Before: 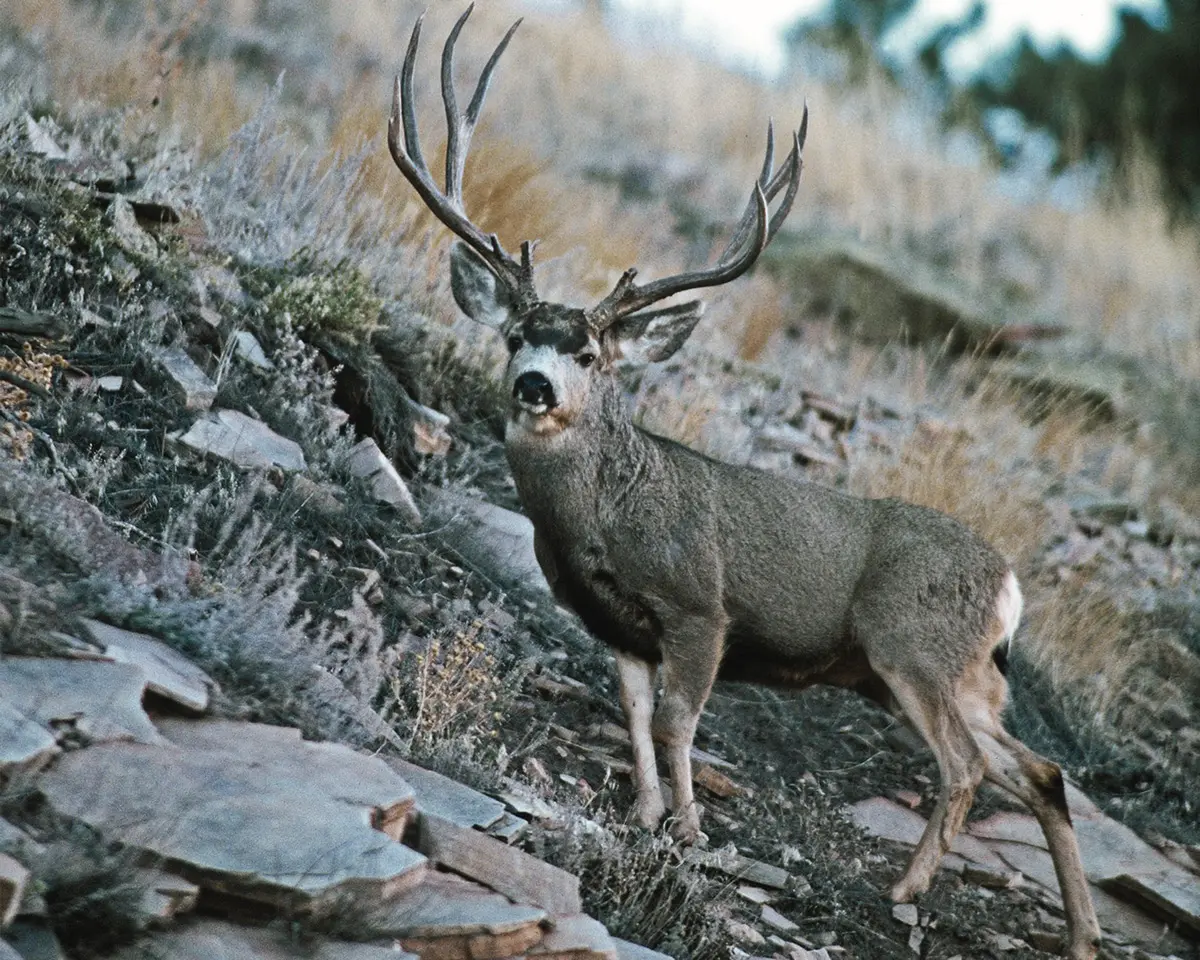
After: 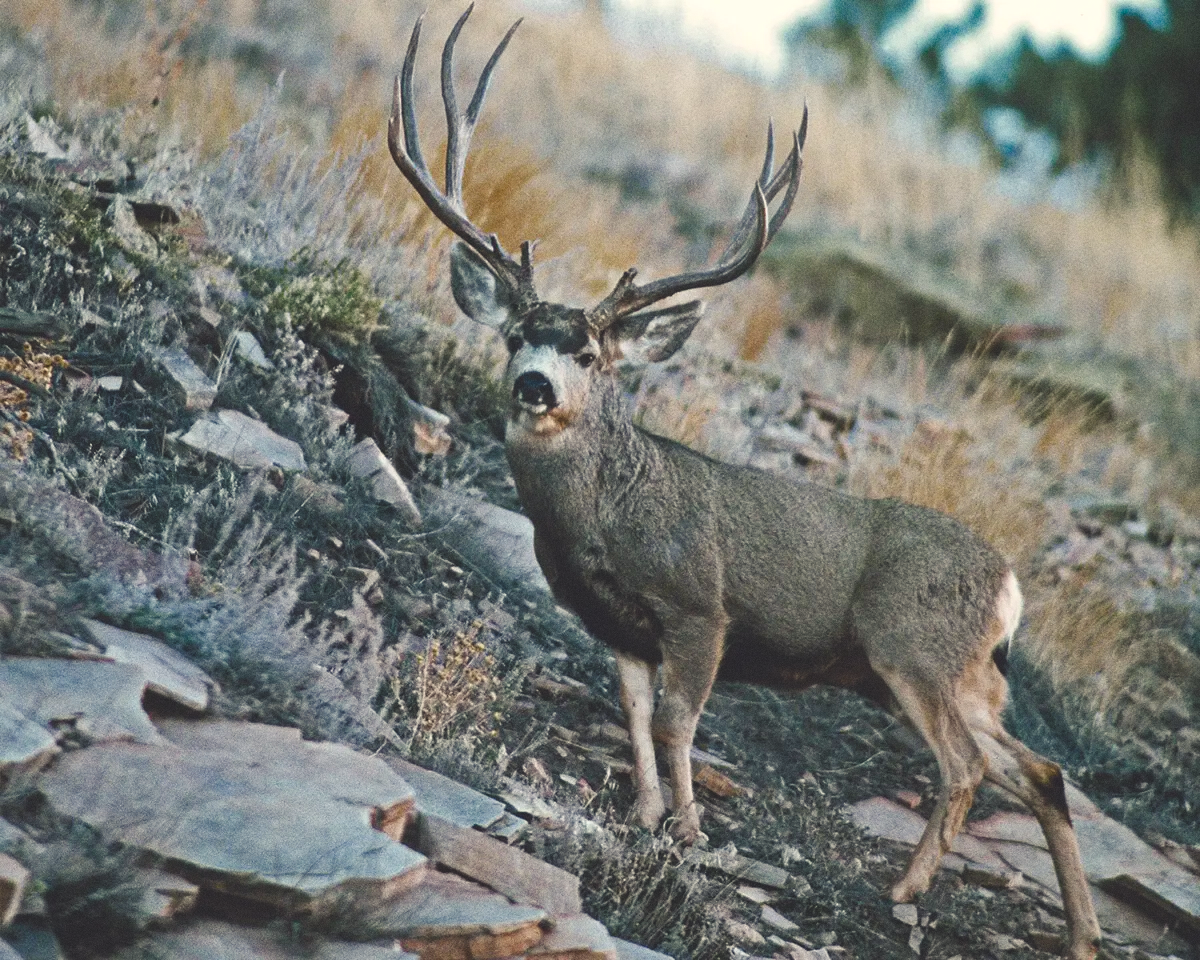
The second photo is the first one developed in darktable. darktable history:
grain: coarseness 0.09 ISO
color balance rgb: shadows lift › chroma 3%, shadows lift › hue 280.8°, power › hue 330°, highlights gain › chroma 3%, highlights gain › hue 75.6°, global offset › luminance 2%, perceptual saturation grading › global saturation 20%, perceptual saturation grading › highlights -25%, perceptual saturation grading › shadows 50%, global vibrance 20.33%
